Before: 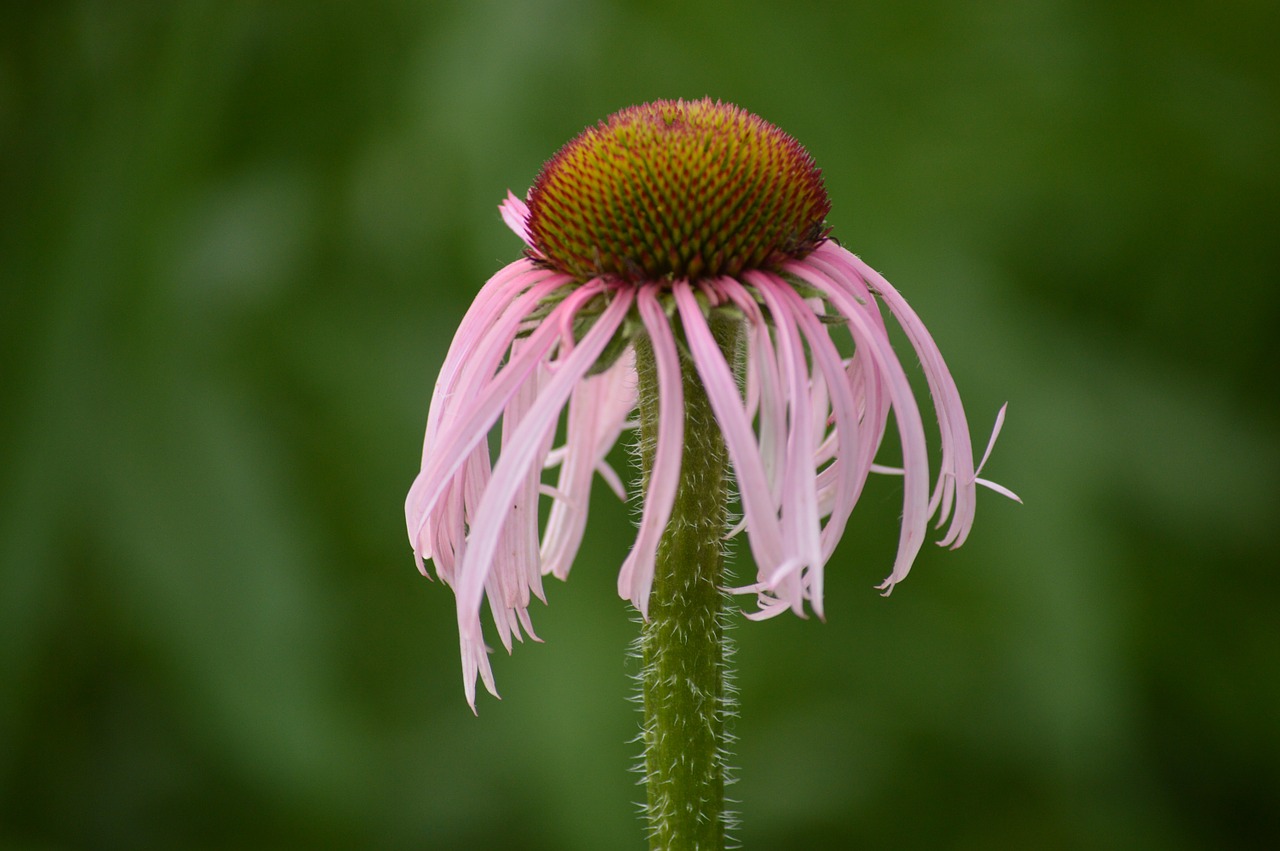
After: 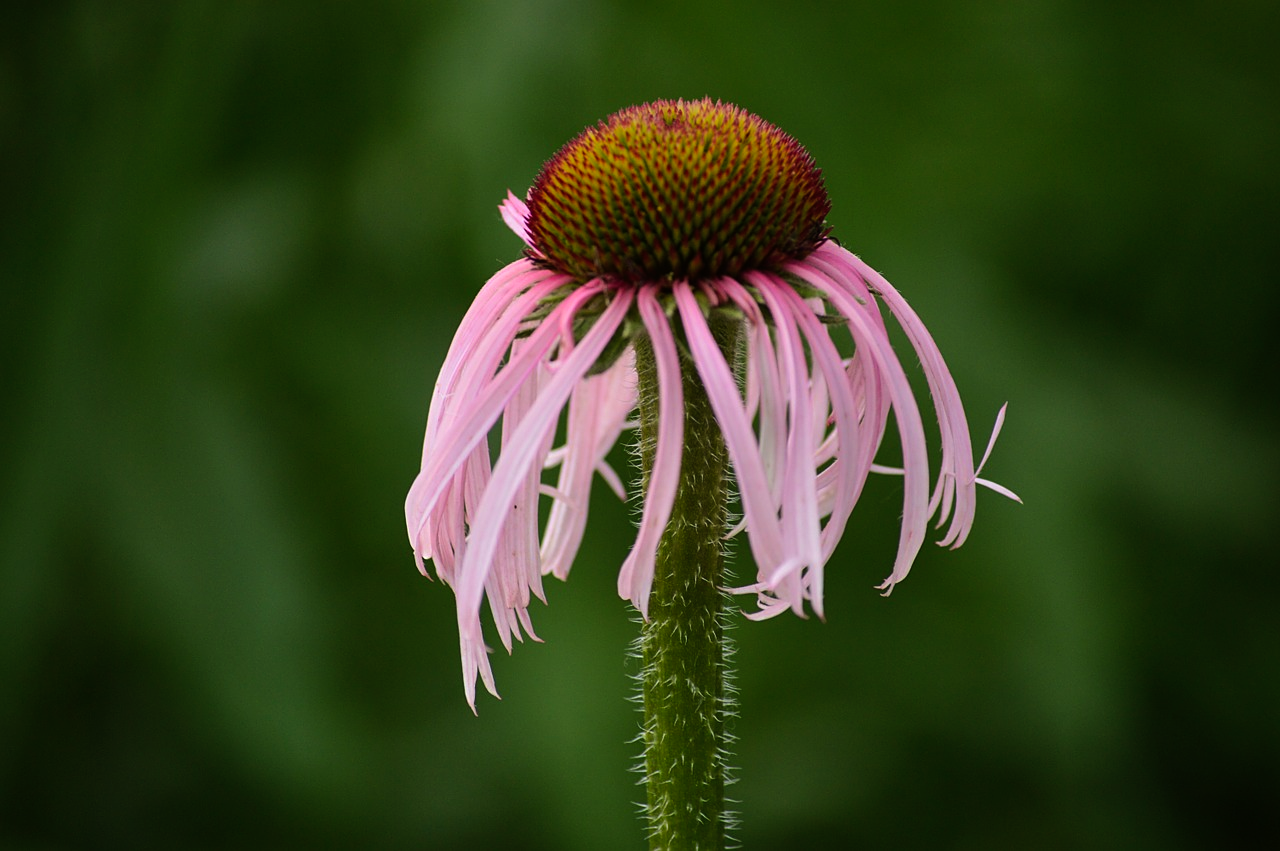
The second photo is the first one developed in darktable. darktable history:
shadows and highlights: radius 336.33, shadows 28.7, soften with gaussian
tone curve: curves: ch0 [(0, 0) (0.153, 0.06) (1, 1)], preserve colors none
sharpen: amount 0.211
